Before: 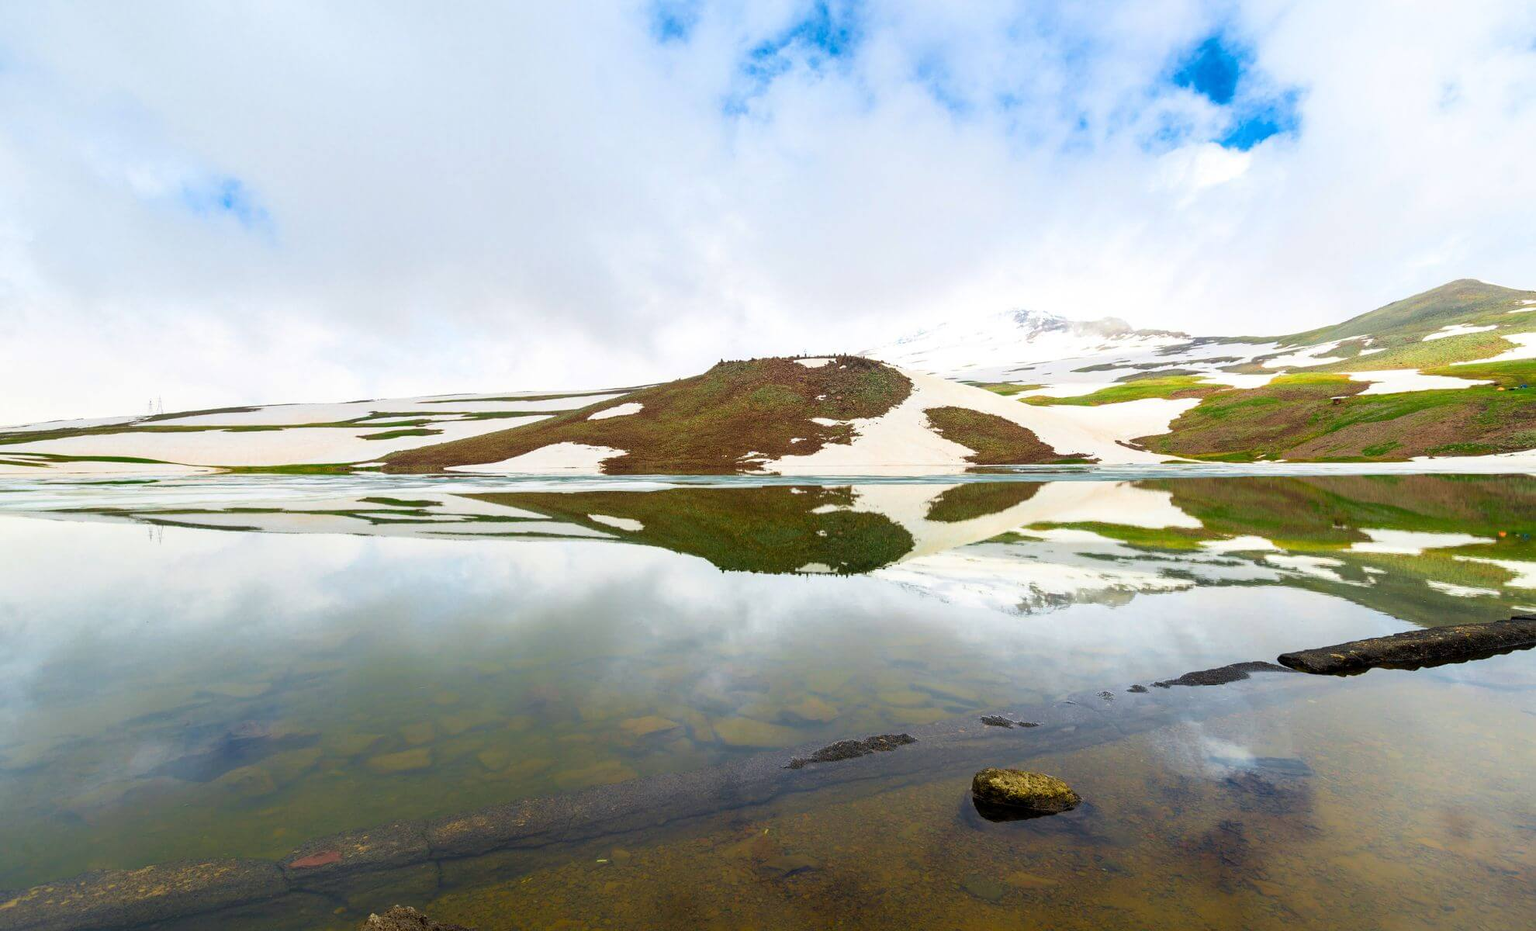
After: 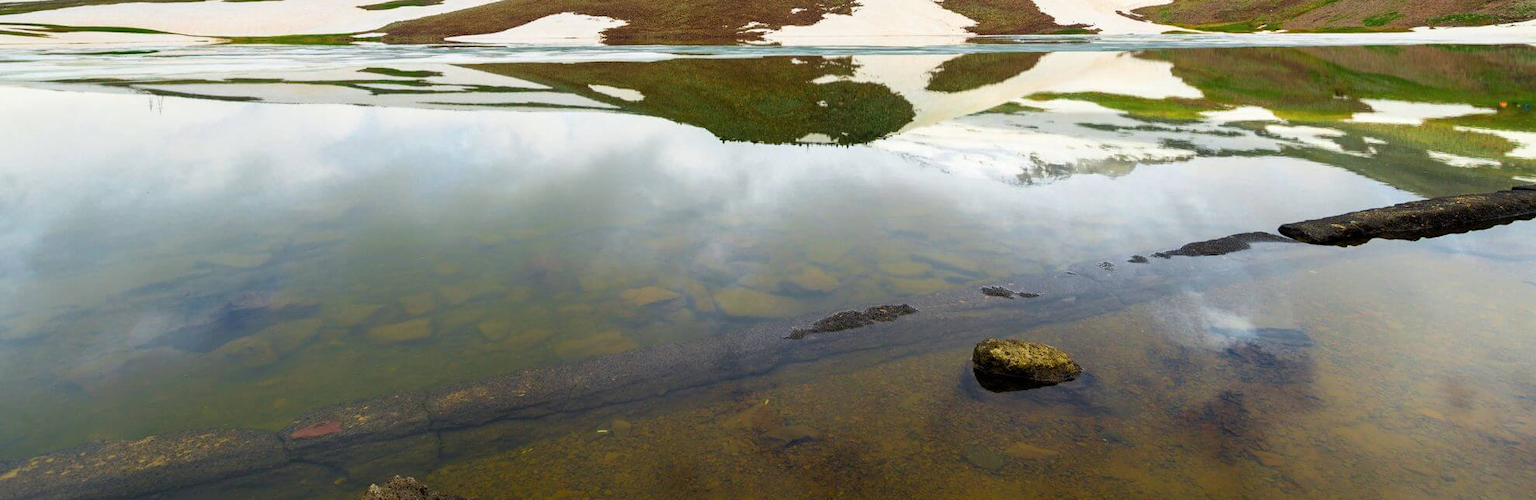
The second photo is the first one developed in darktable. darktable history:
contrast brightness saturation: saturation -0.04
crop and rotate: top 46.237%
